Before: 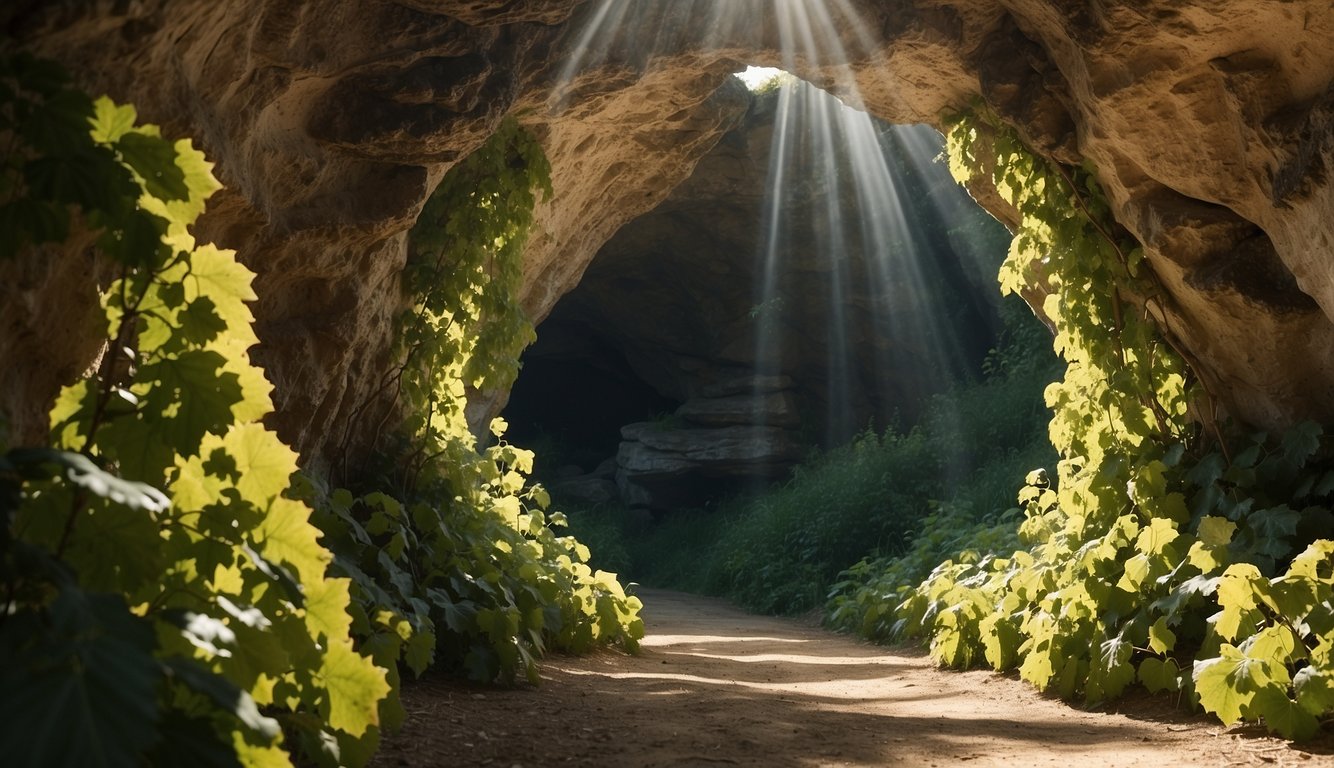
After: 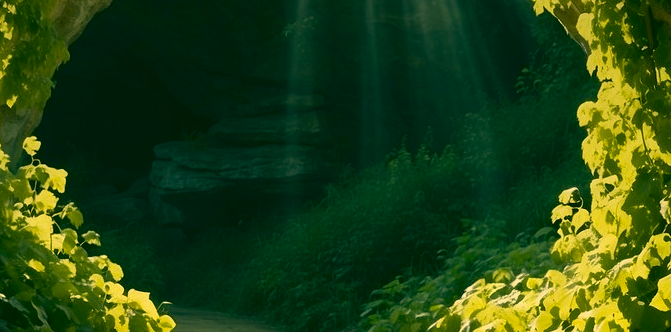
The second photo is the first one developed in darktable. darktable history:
crop: left 35.03%, top 36.625%, right 14.663%, bottom 20.057%
graduated density: rotation -0.352°, offset 57.64
color correction: highlights a* 5.62, highlights b* 33.57, shadows a* -25.86, shadows b* 4.02
